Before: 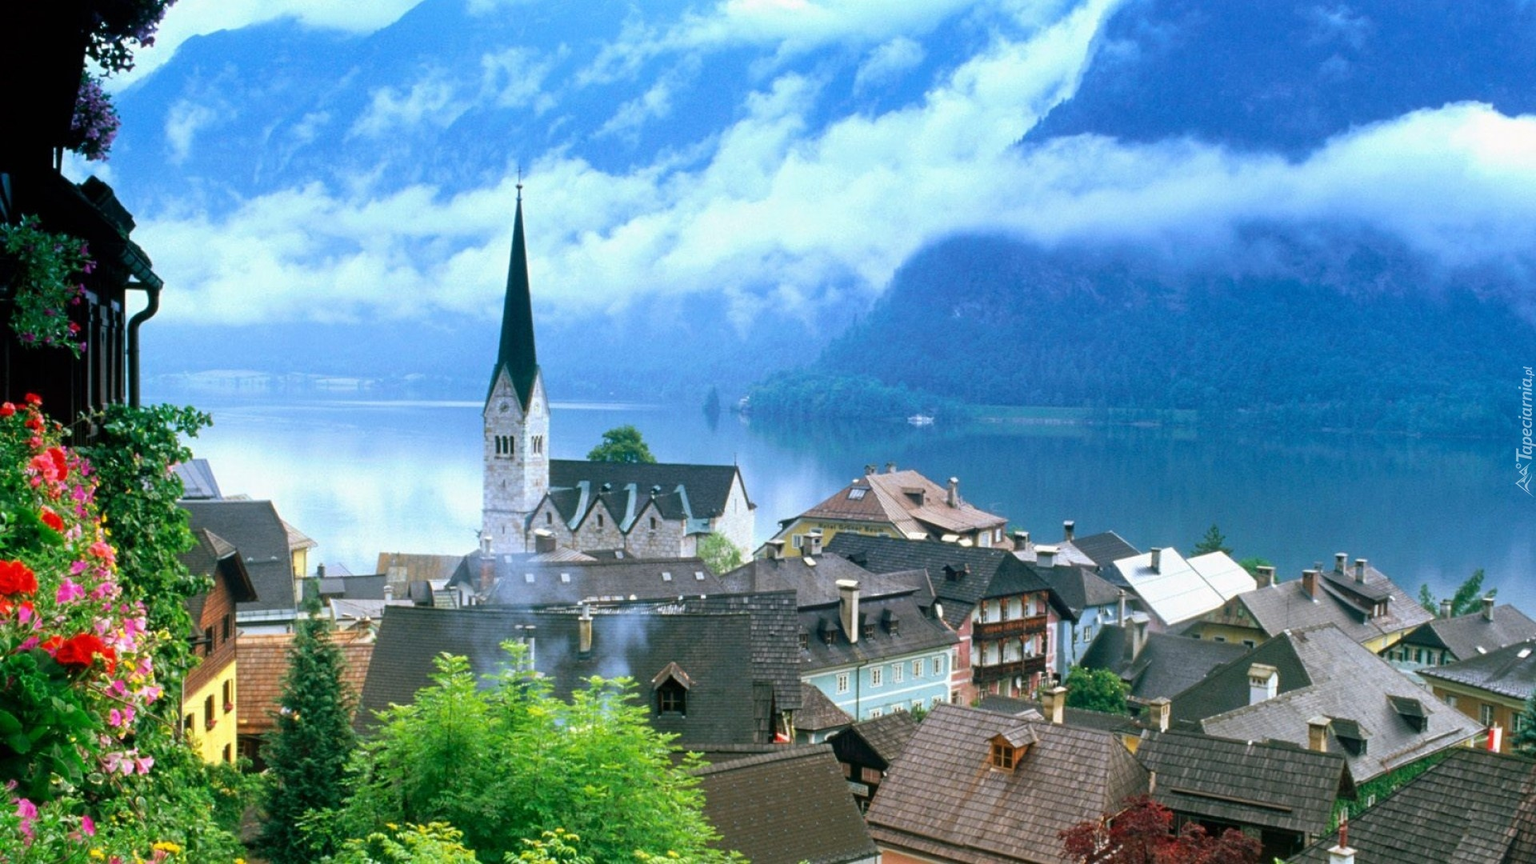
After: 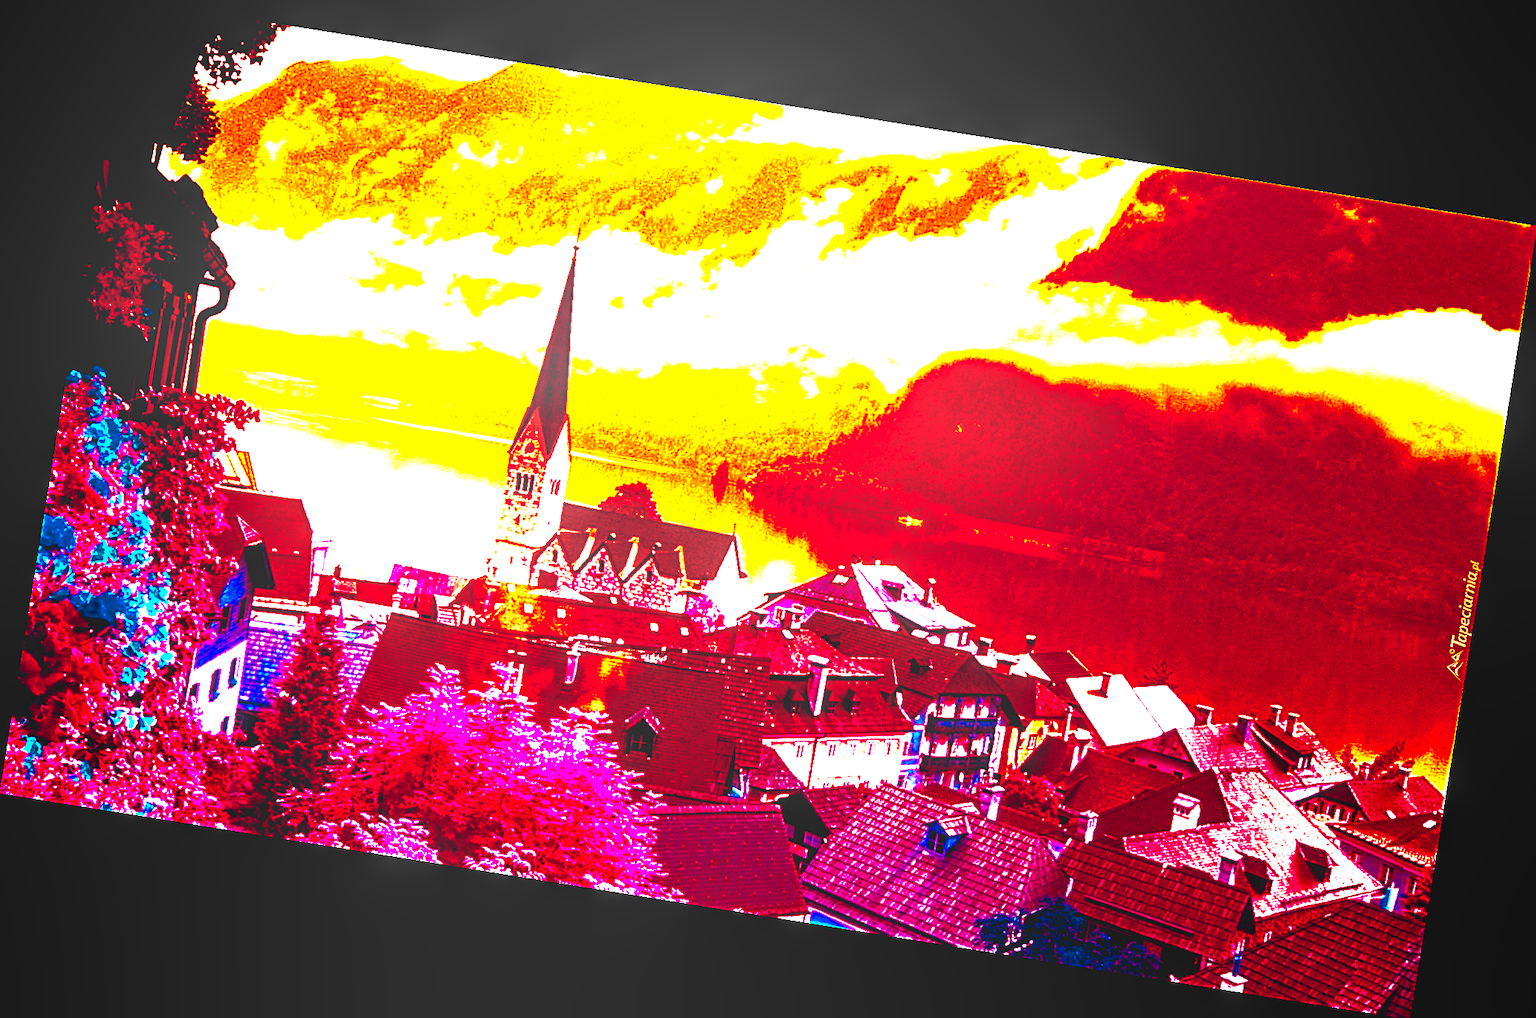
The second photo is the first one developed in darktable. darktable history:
rotate and perspective: rotation 9.12°, automatic cropping off
velvia: on, module defaults
sharpen: radius 2.817, amount 0.715
color balance rgb: shadows lift › luminance -18.76%, shadows lift › chroma 35.44%, power › luminance -3.76%, power › hue 142.17°, highlights gain › chroma 7.5%, highlights gain › hue 184.75°, global offset › luminance -0.52%, global offset › chroma 0.91%, global offset › hue 173.36°, shadows fall-off 300%, white fulcrum 2 EV, highlights fall-off 300%, linear chroma grading › shadows 17.19%, linear chroma grading › highlights 61.12%, linear chroma grading › global chroma 50%, hue shift -150.52°, perceptual brilliance grading › global brilliance 12%, mask middle-gray fulcrum 100%, contrast gray fulcrum 38.43%, contrast 35.15%, saturation formula JzAzBz (2021)
local contrast: on, module defaults
tone curve: curves: ch0 [(0, 0) (0.003, 0.003) (0.011, 0.011) (0.025, 0.024) (0.044, 0.044) (0.069, 0.068) (0.1, 0.098) (0.136, 0.133) (0.177, 0.174) (0.224, 0.22) (0.277, 0.272) (0.335, 0.329) (0.399, 0.392) (0.468, 0.46) (0.543, 0.546) (0.623, 0.626) (0.709, 0.711) (0.801, 0.802) (0.898, 0.898) (1, 1)], preserve colors none
contrast brightness saturation: brightness -1, saturation 1
exposure: black level correction 0, exposure 1.1 EV, compensate highlight preservation false
